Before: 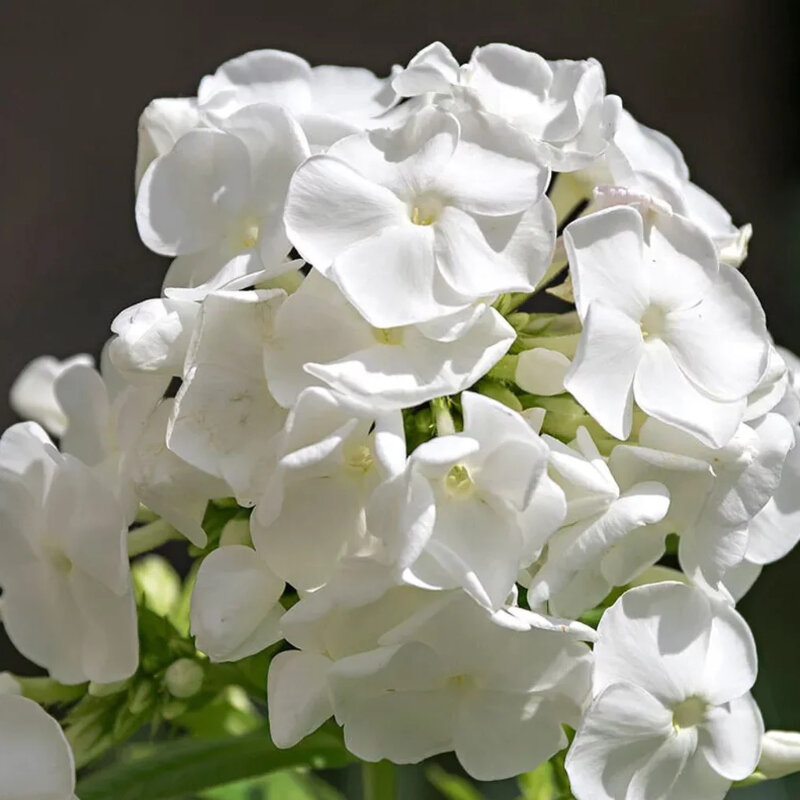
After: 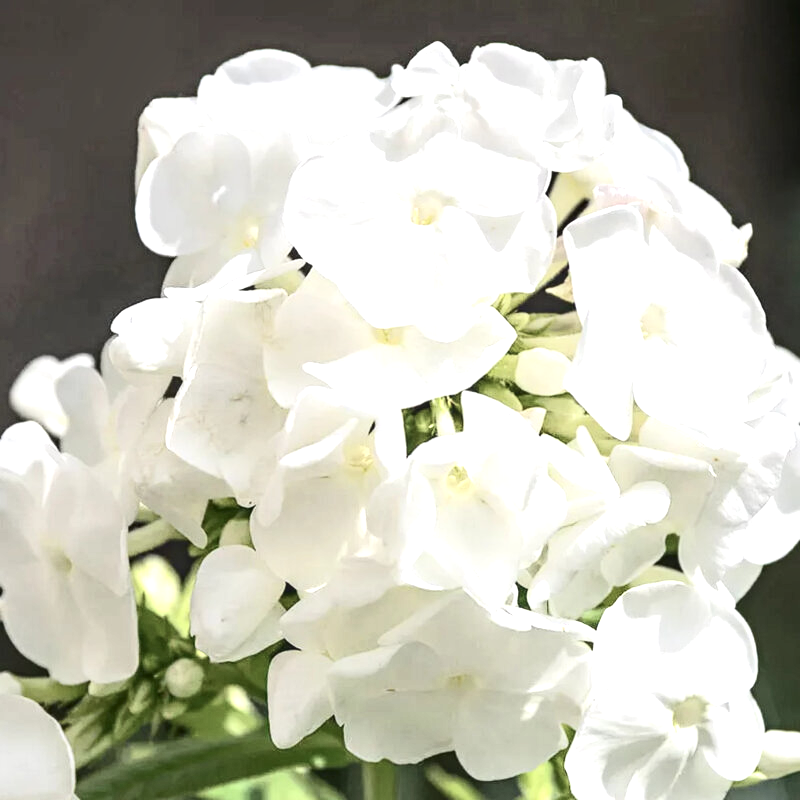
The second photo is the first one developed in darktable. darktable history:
exposure: black level correction 0, exposure 1.199 EV, compensate highlight preservation false
contrast brightness saturation: contrast 0.252, saturation -0.309
local contrast: on, module defaults
